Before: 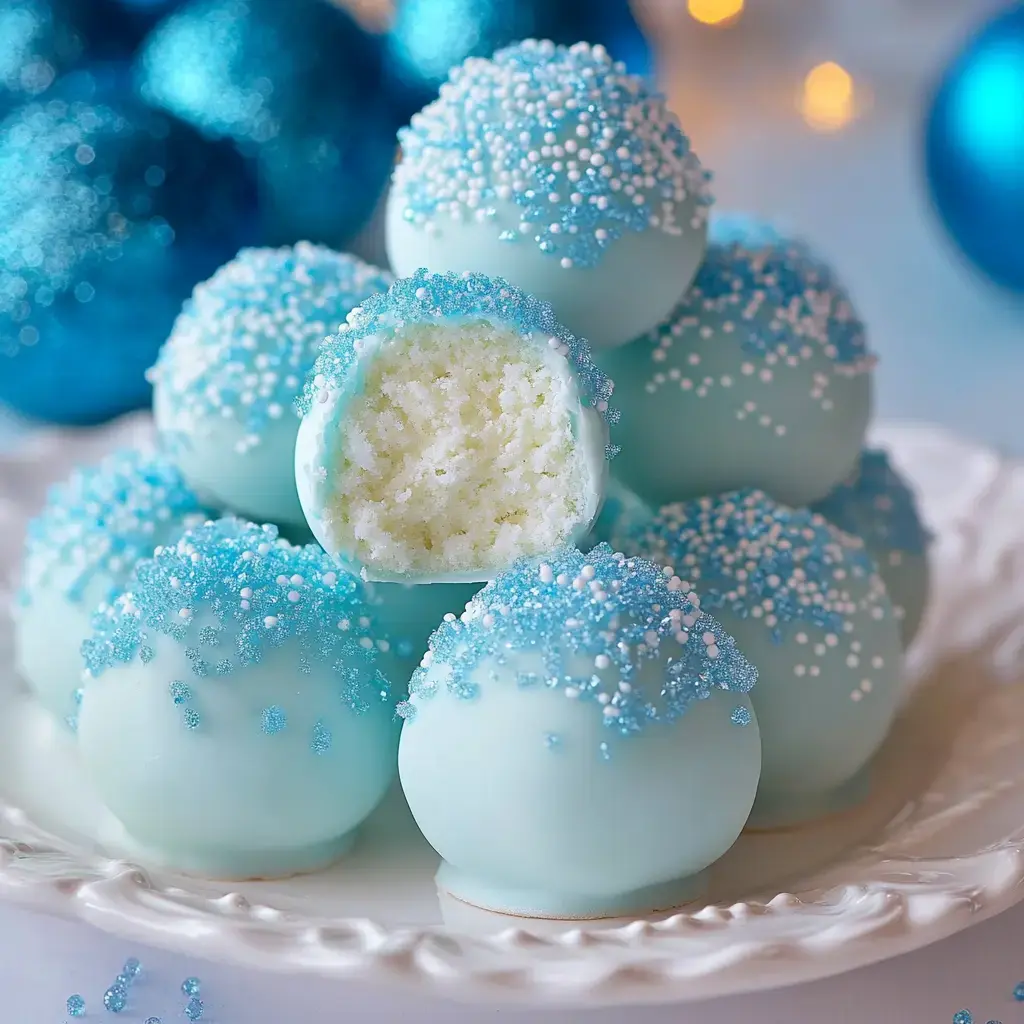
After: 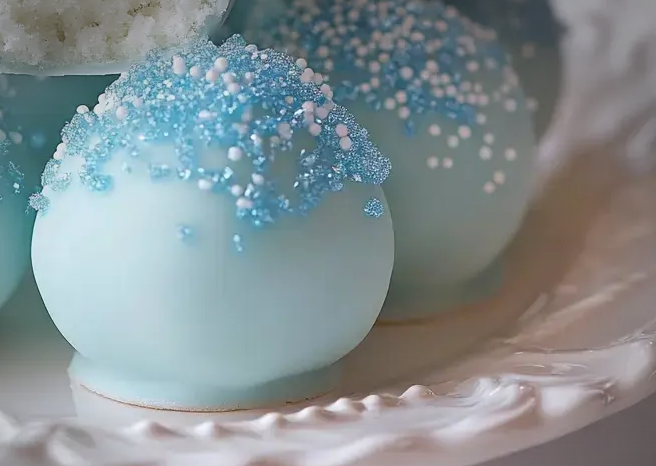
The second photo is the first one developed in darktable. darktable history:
crop and rotate: left 35.887%, top 49.666%, bottom 4.823%
vignetting: center (-0.03, 0.241), automatic ratio true
